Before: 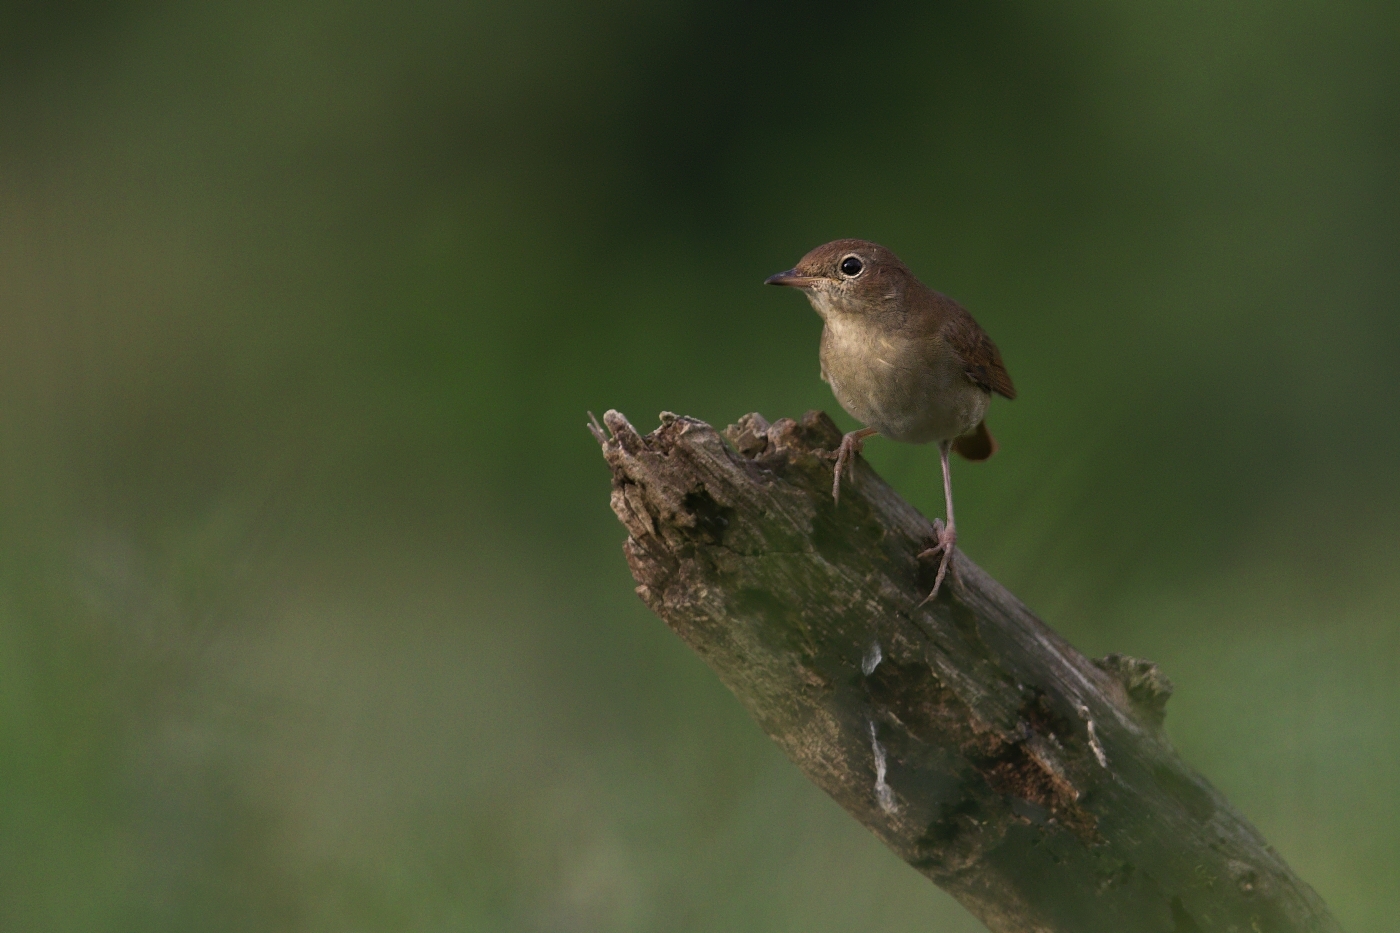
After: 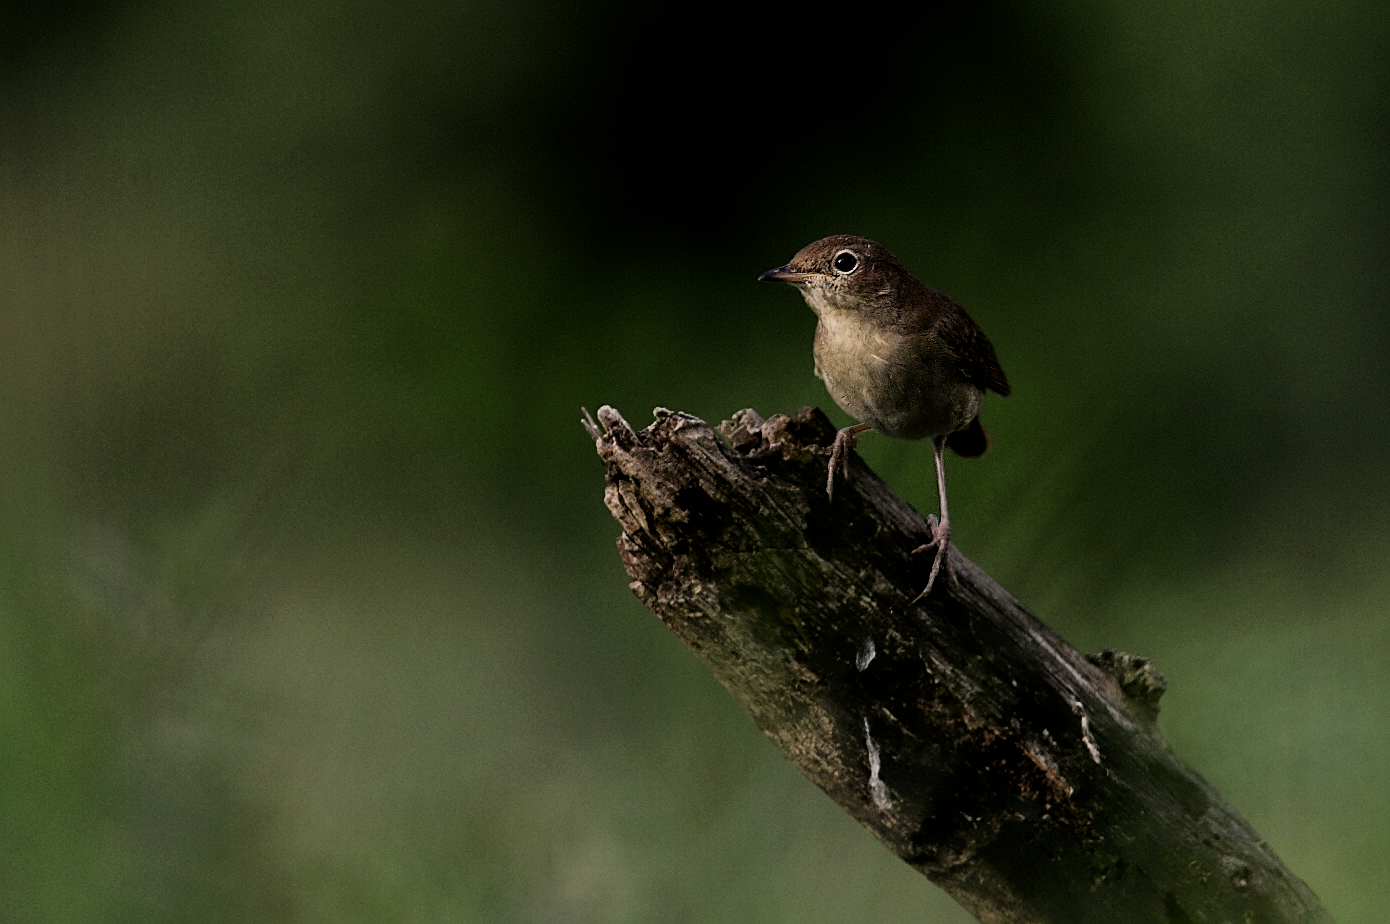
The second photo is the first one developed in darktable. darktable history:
crop: left 0.434%, top 0.485%, right 0.244%, bottom 0.386%
sharpen: on, module defaults
filmic rgb: black relative exposure -5 EV, hardness 2.88, contrast 1.3, highlights saturation mix -30%
exposure: black level correction 0.01, exposure 0.011 EV, compensate highlight preservation false
